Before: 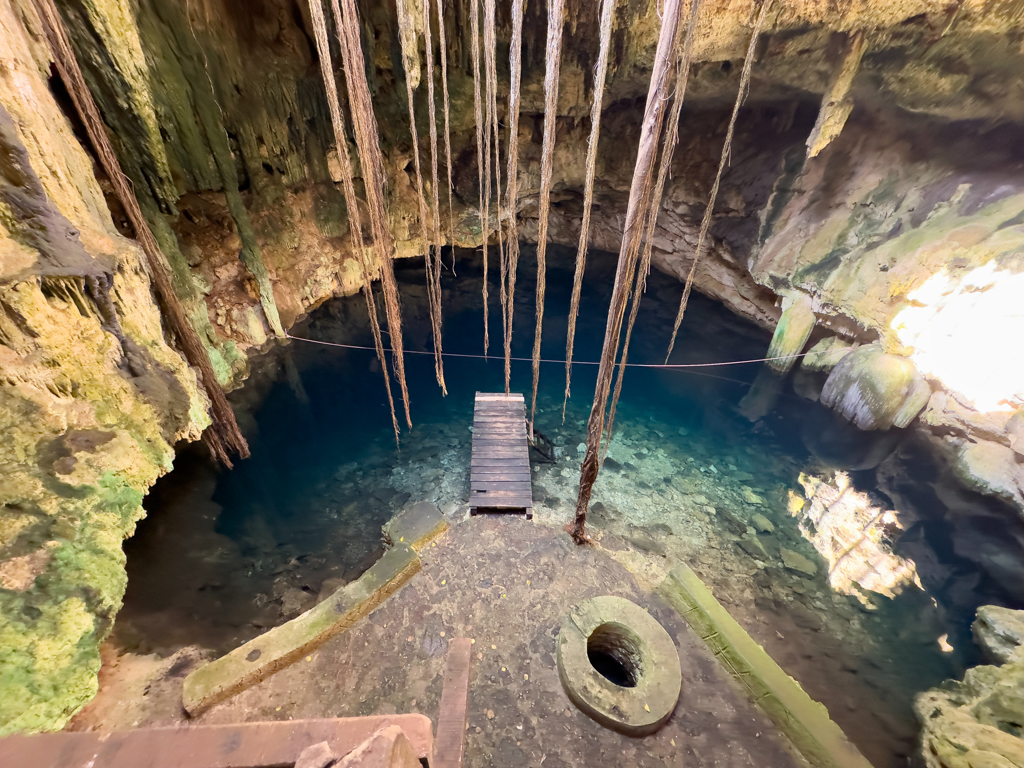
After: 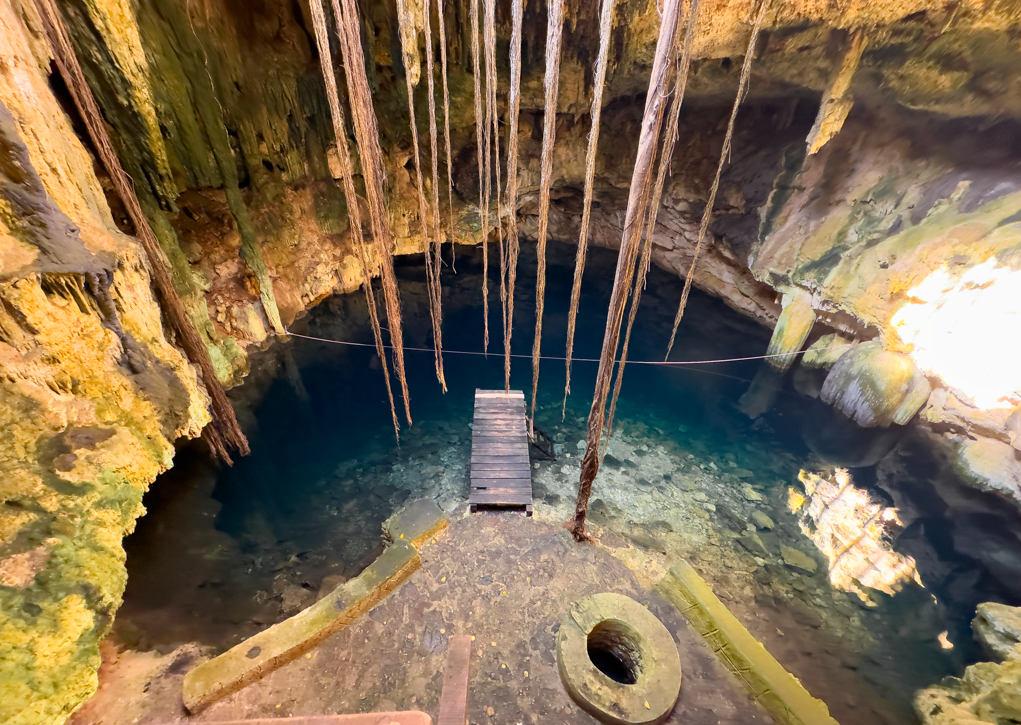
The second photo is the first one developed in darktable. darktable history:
crop: top 0.448%, right 0.264%, bottom 5.045%
color zones: curves: ch0 [(0, 0.499) (0.143, 0.5) (0.286, 0.5) (0.429, 0.476) (0.571, 0.284) (0.714, 0.243) (0.857, 0.449) (1, 0.499)]; ch1 [(0, 0.532) (0.143, 0.645) (0.286, 0.696) (0.429, 0.211) (0.571, 0.504) (0.714, 0.493) (0.857, 0.495) (1, 0.532)]; ch2 [(0, 0.5) (0.143, 0.5) (0.286, 0.427) (0.429, 0.324) (0.571, 0.5) (0.714, 0.5) (0.857, 0.5) (1, 0.5)]
